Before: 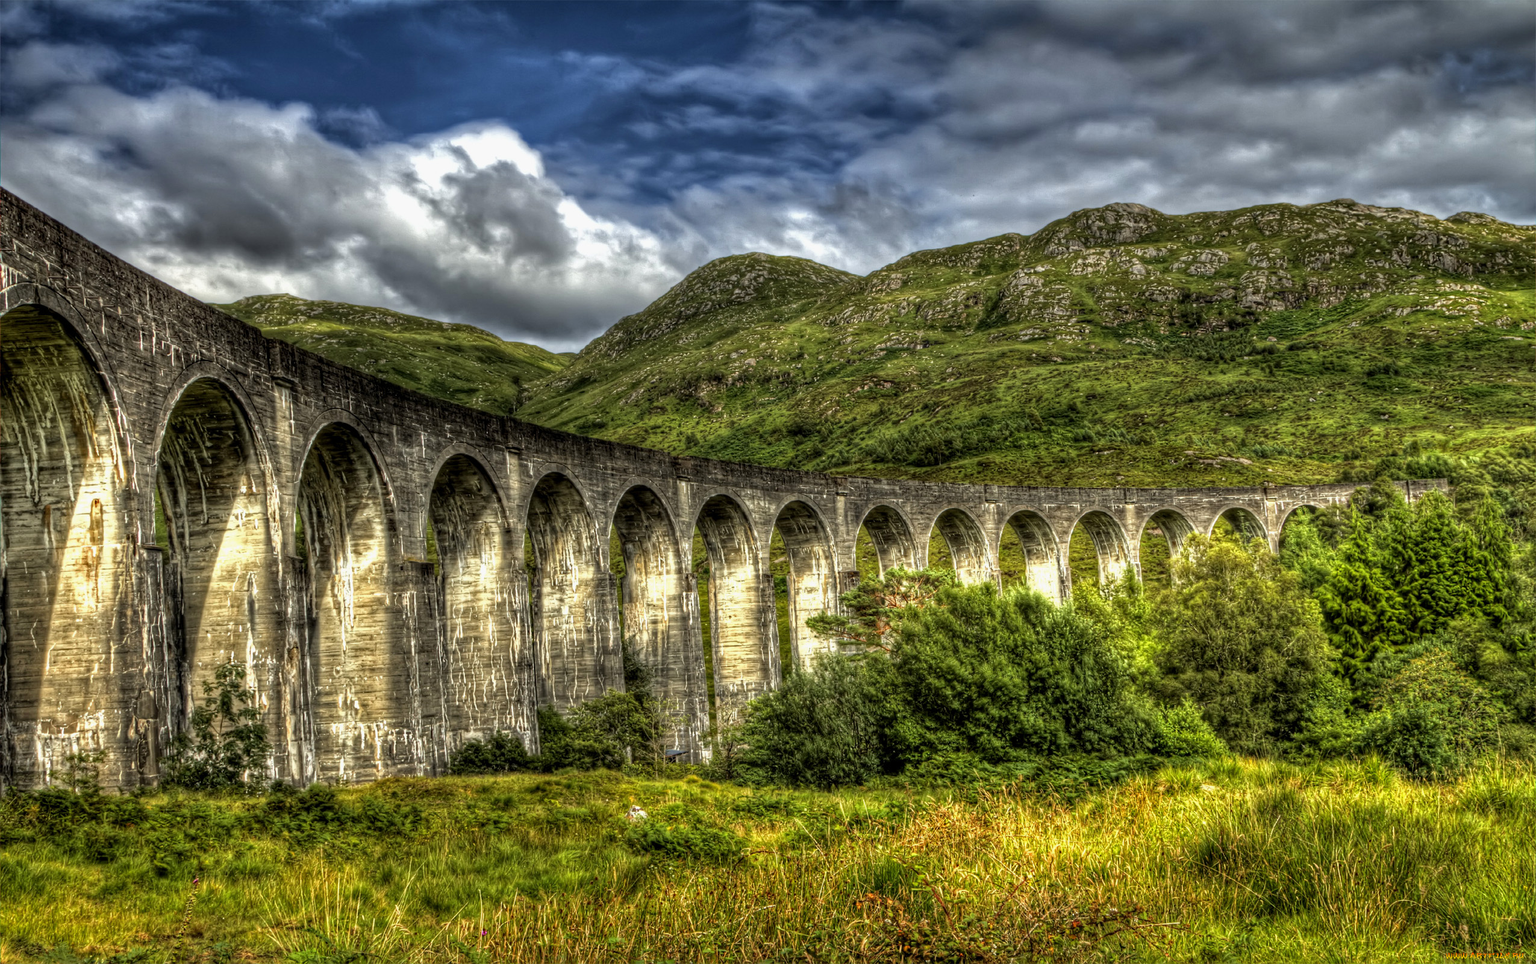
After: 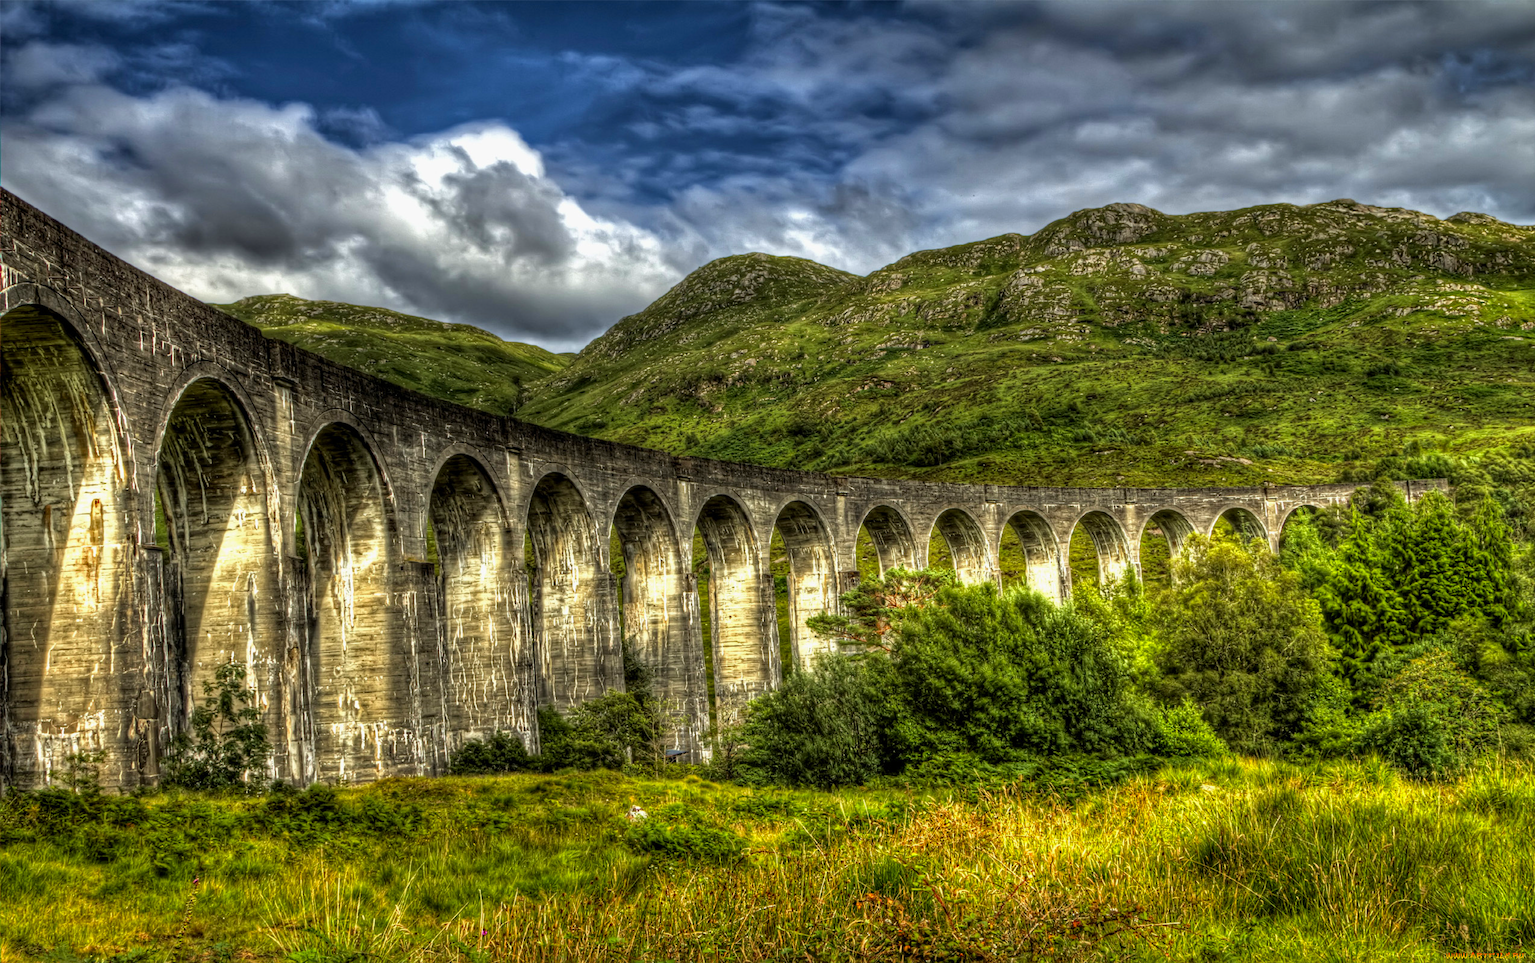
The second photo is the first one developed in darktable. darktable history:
velvia: strength 10%
contrast brightness saturation: contrast 0.04, saturation 0.16
